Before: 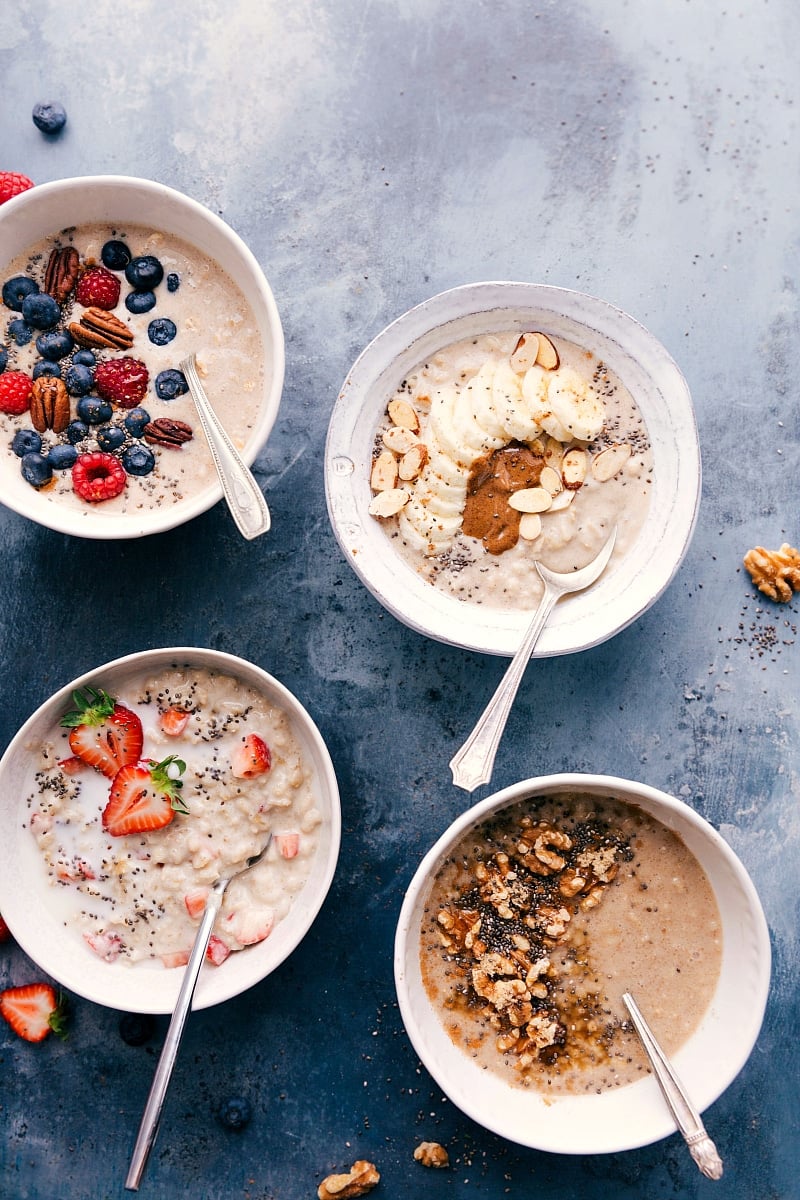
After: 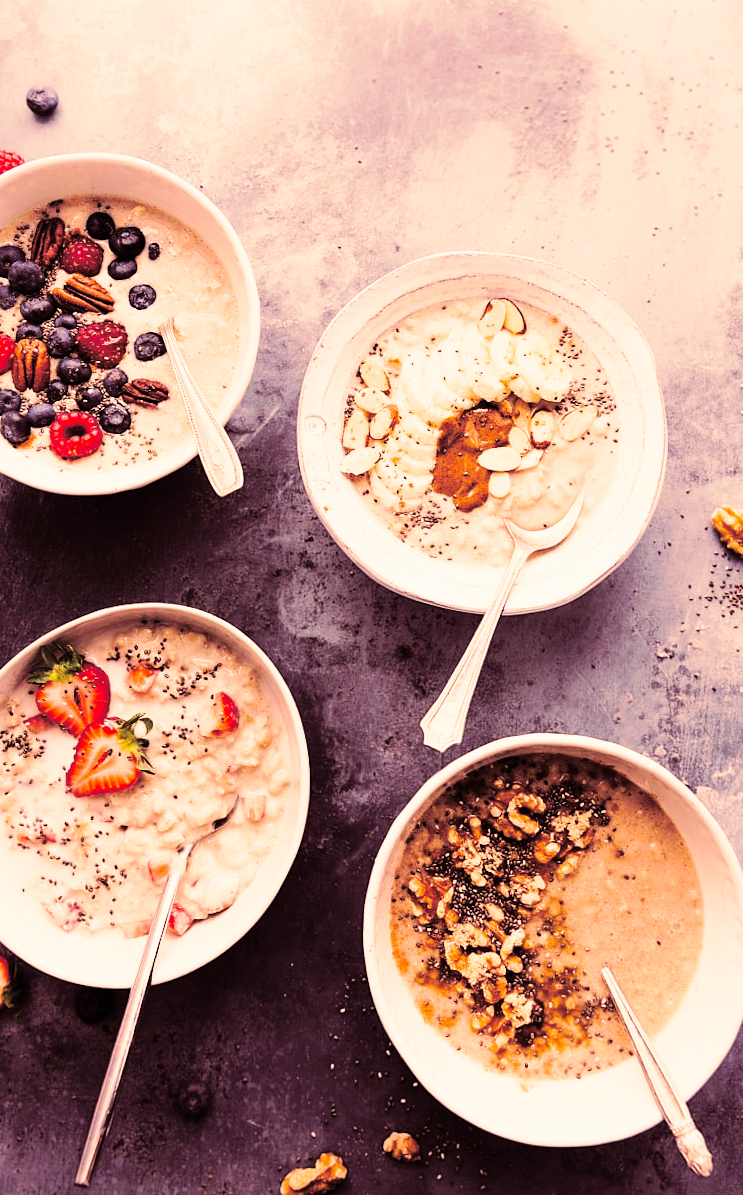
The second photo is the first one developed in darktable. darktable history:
split-toning: compress 20%
base curve: curves: ch0 [(0, 0) (0.036, 0.025) (0.121, 0.166) (0.206, 0.329) (0.605, 0.79) (1, 1)], preserve colors none
rotate and perspective: rotation 0.215°, lens shift (vertical) -0.139, crop left 0.069, crop right 0.939, crop top 0.002, crop bottom 0.996
color correction: highlights a* 21.88, highlights b* 22.25
